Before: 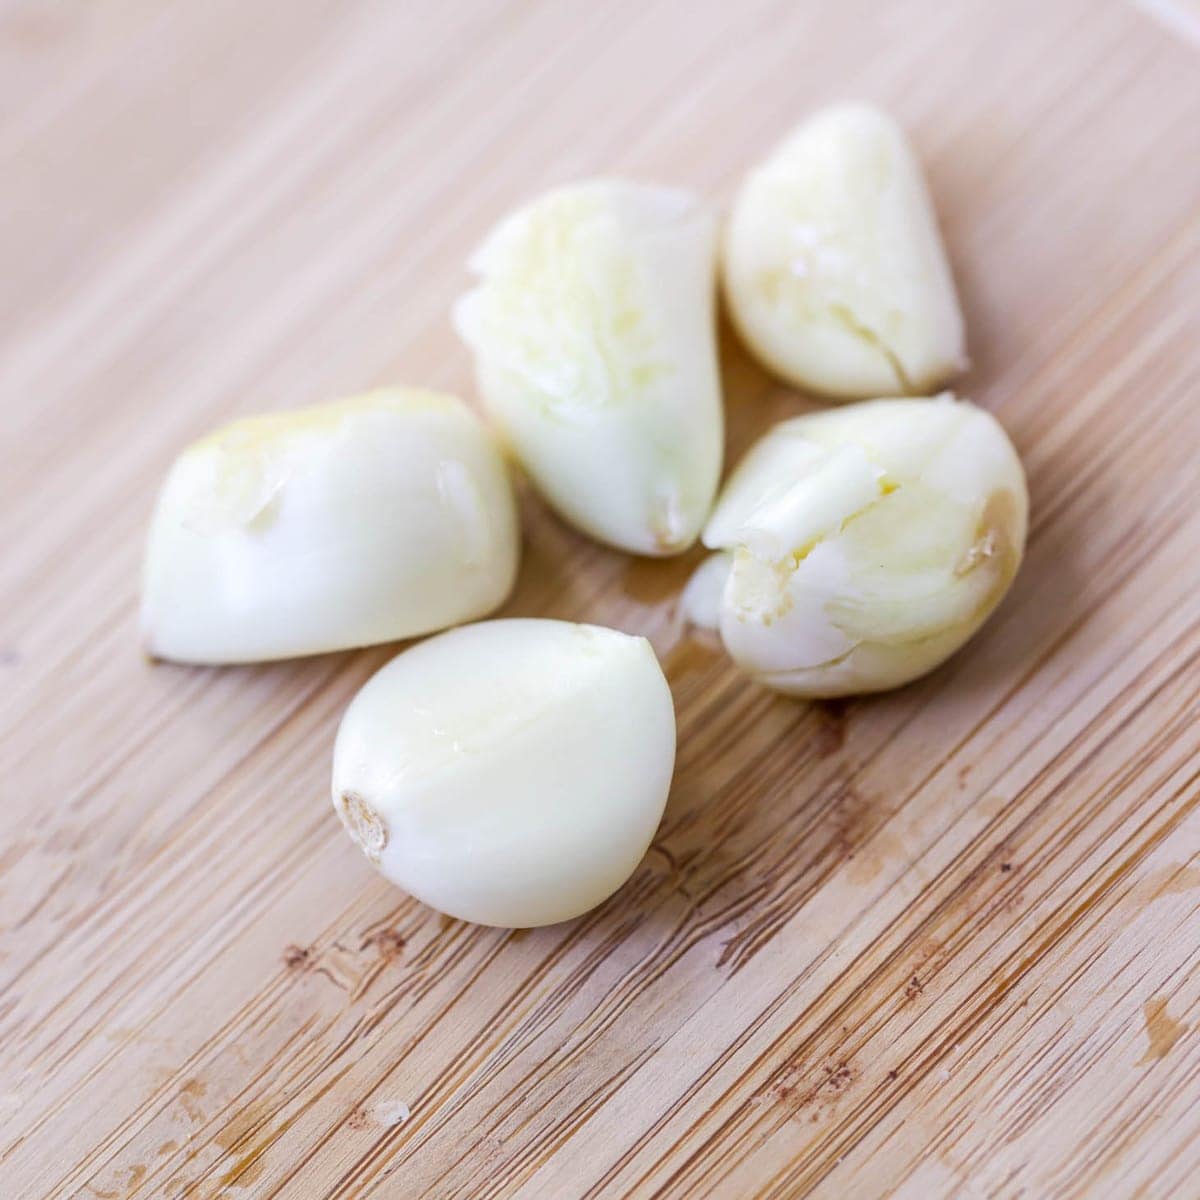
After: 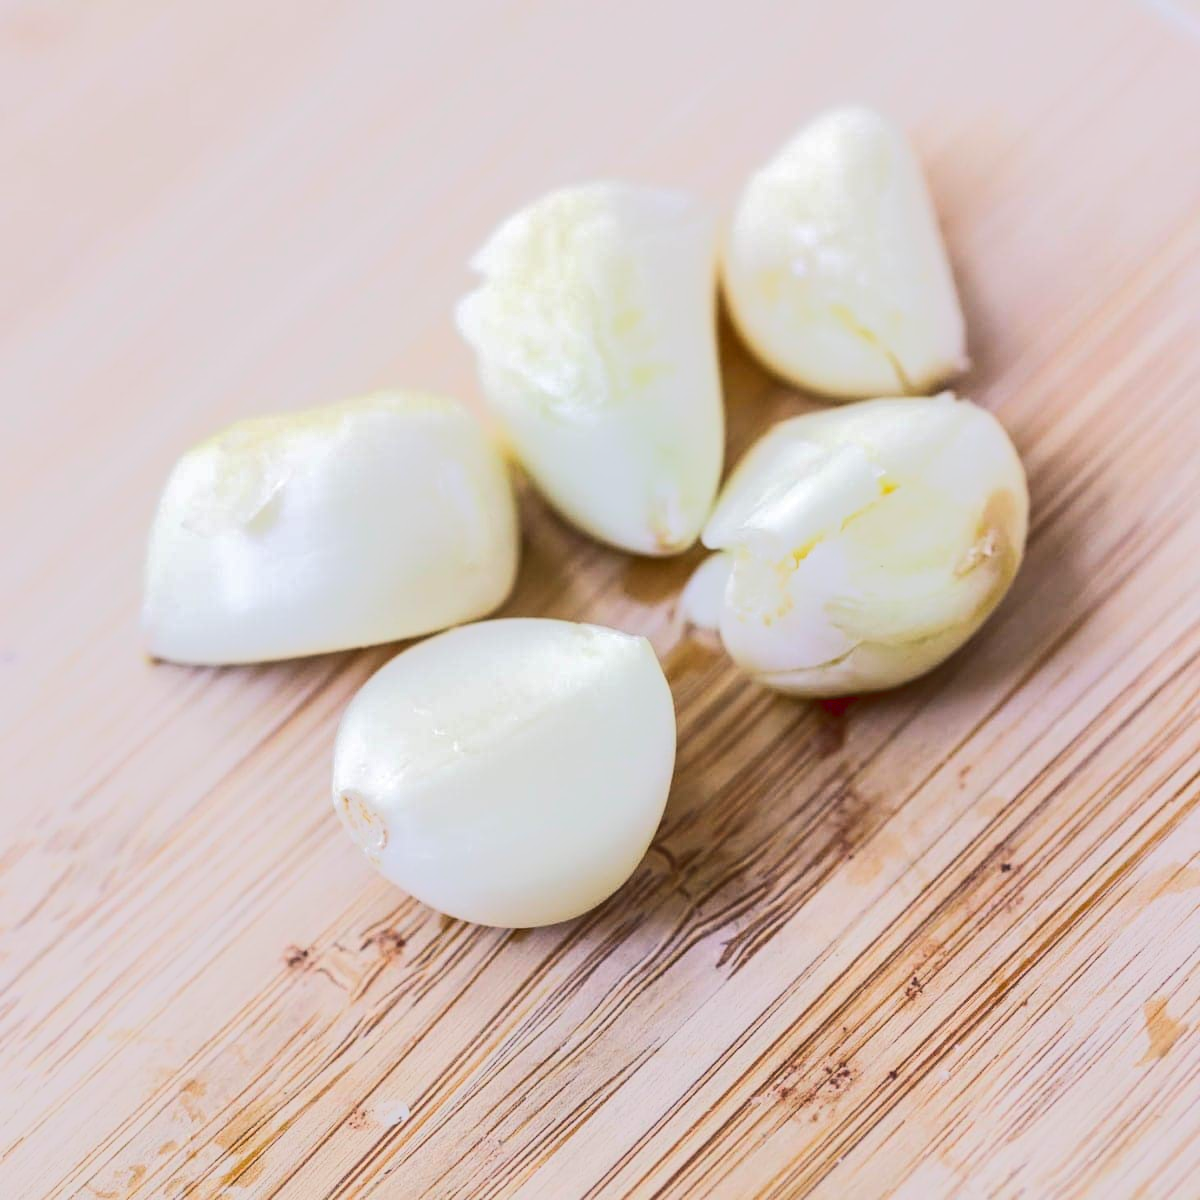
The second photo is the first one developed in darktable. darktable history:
tone equalizer: edges refinement/feathering 500, mask exposure compensation -1.57 EV, preserve details no
tone curve: curves: ch0 [(0, 0) (0.003, 0.108) (0.011, 0.113) (0.025, 0.113) (0.044, 0.121) (0.069, 0.132) (0.1, 0.145) (0.136, 0.158) (0.177, 0.182) (0.224, 0.215) (0.277, 0.27) (0.335, 0.341) (0.399, 0.424) (0.468, 0.528) (0.543, 0.622) (0.623, 0.721) (0.709, 0.79) (0.801, 0.846) (0.898, 0.871) (1, 1)], color space Lab, linked channels, preserve colors none
